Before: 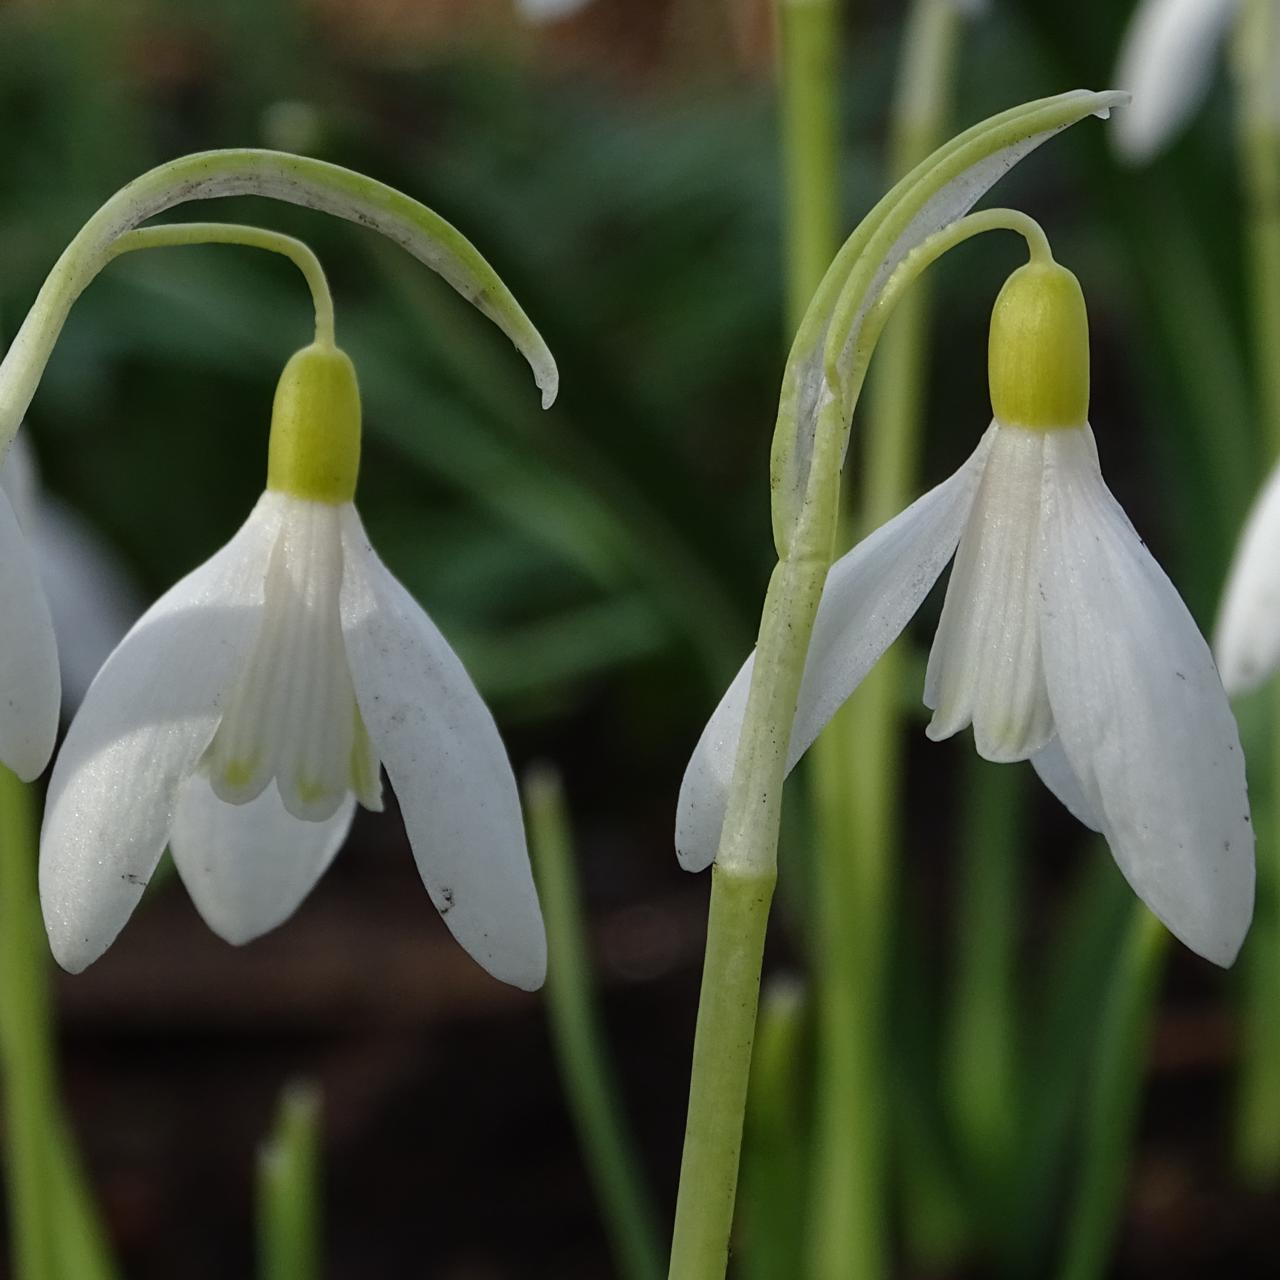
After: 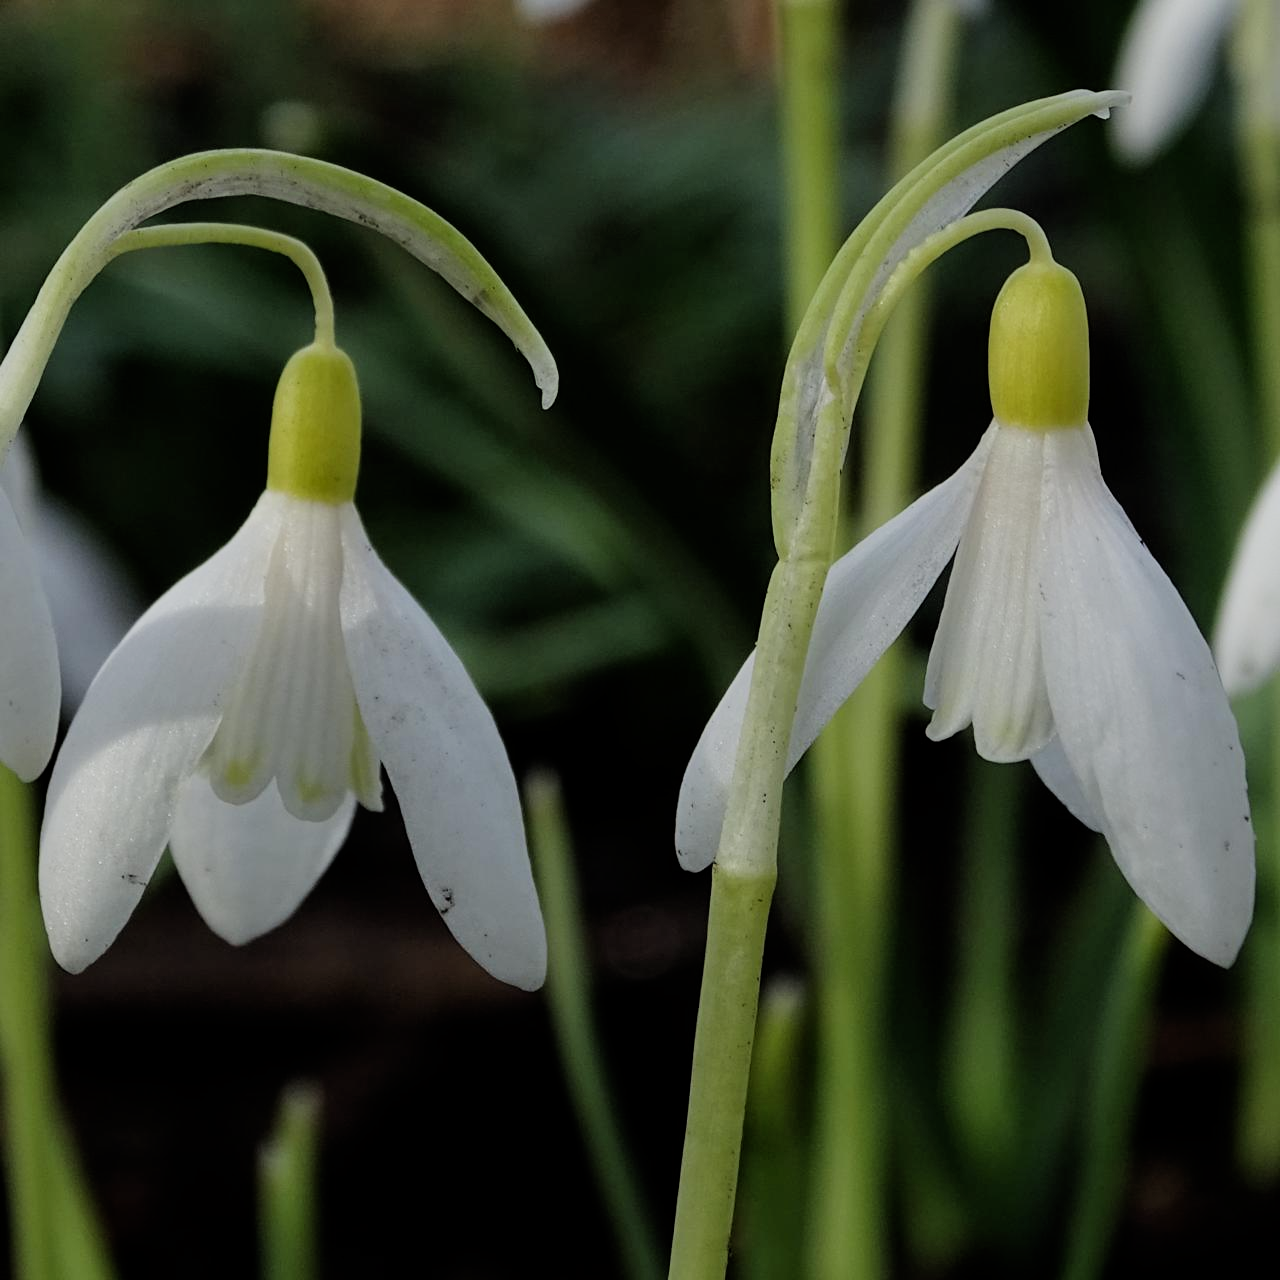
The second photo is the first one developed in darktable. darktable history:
filmic rgb: middle gray luminance 29.25%, black relative exposure -10.26 EV, white relative exposure 5.51 EV, threshold 3.06 EV, target black luminance 0%, hardness 3.92, latitude 1.34%, contrast 1.132, highlights saturation mix 6.15%, shadows ↔ highlights balance 15.08%, enable highlight reconstruction true
